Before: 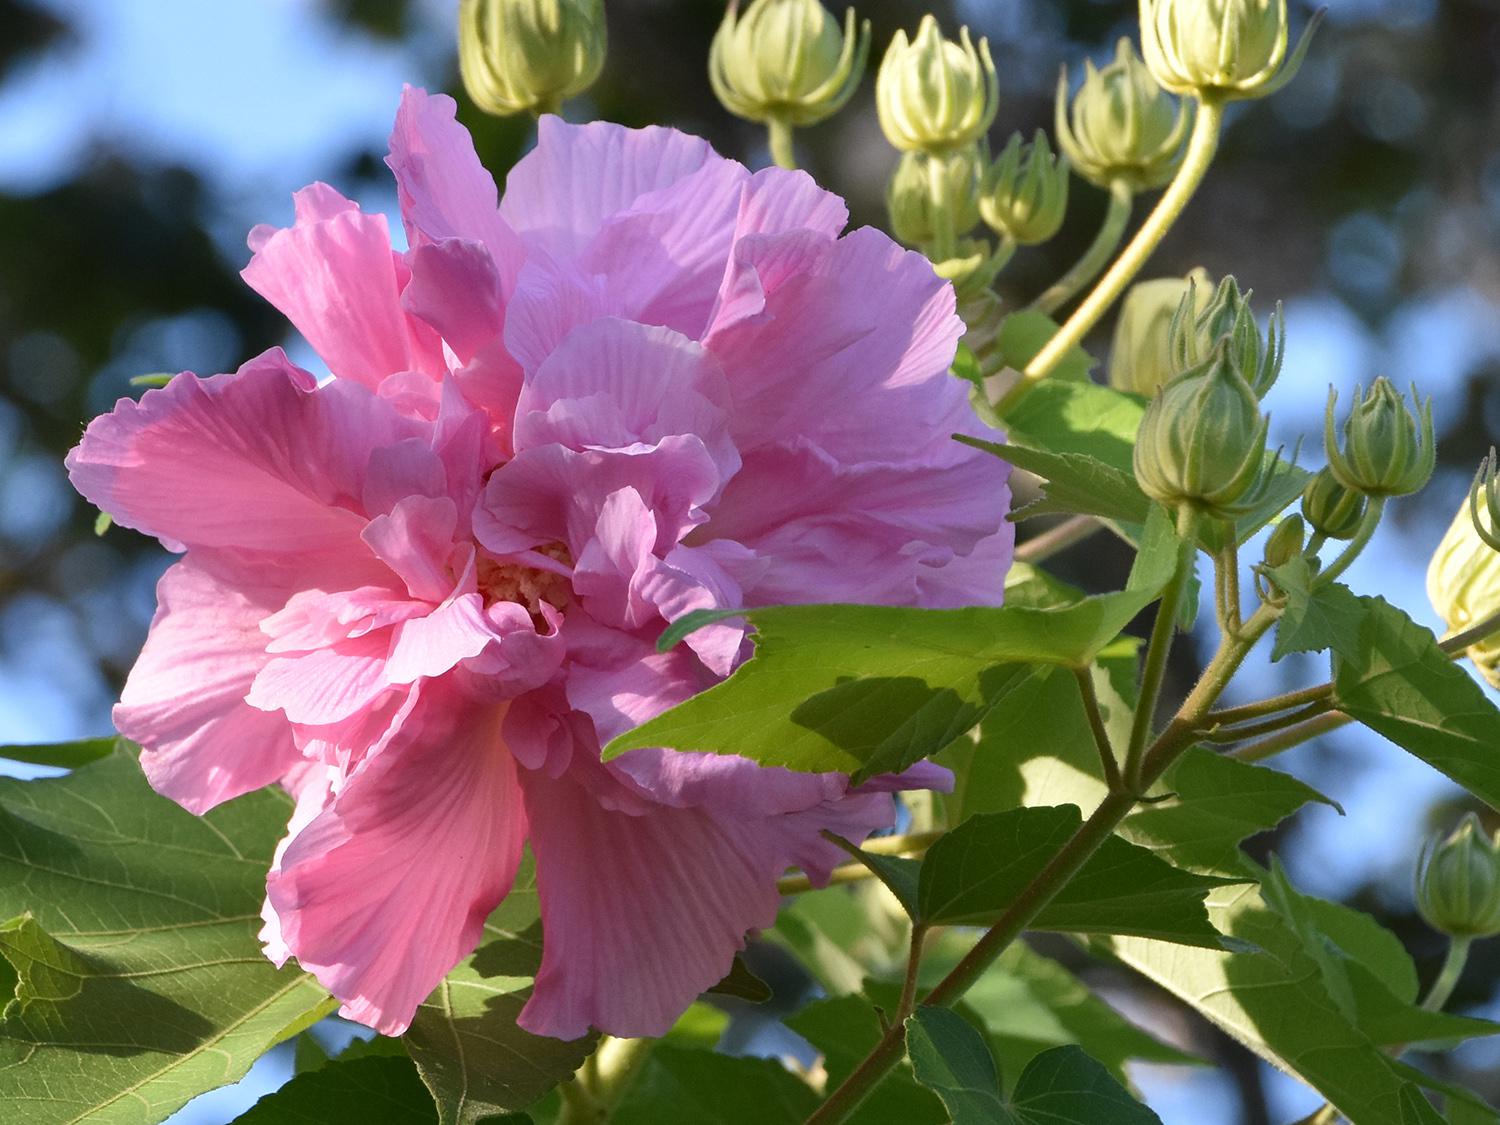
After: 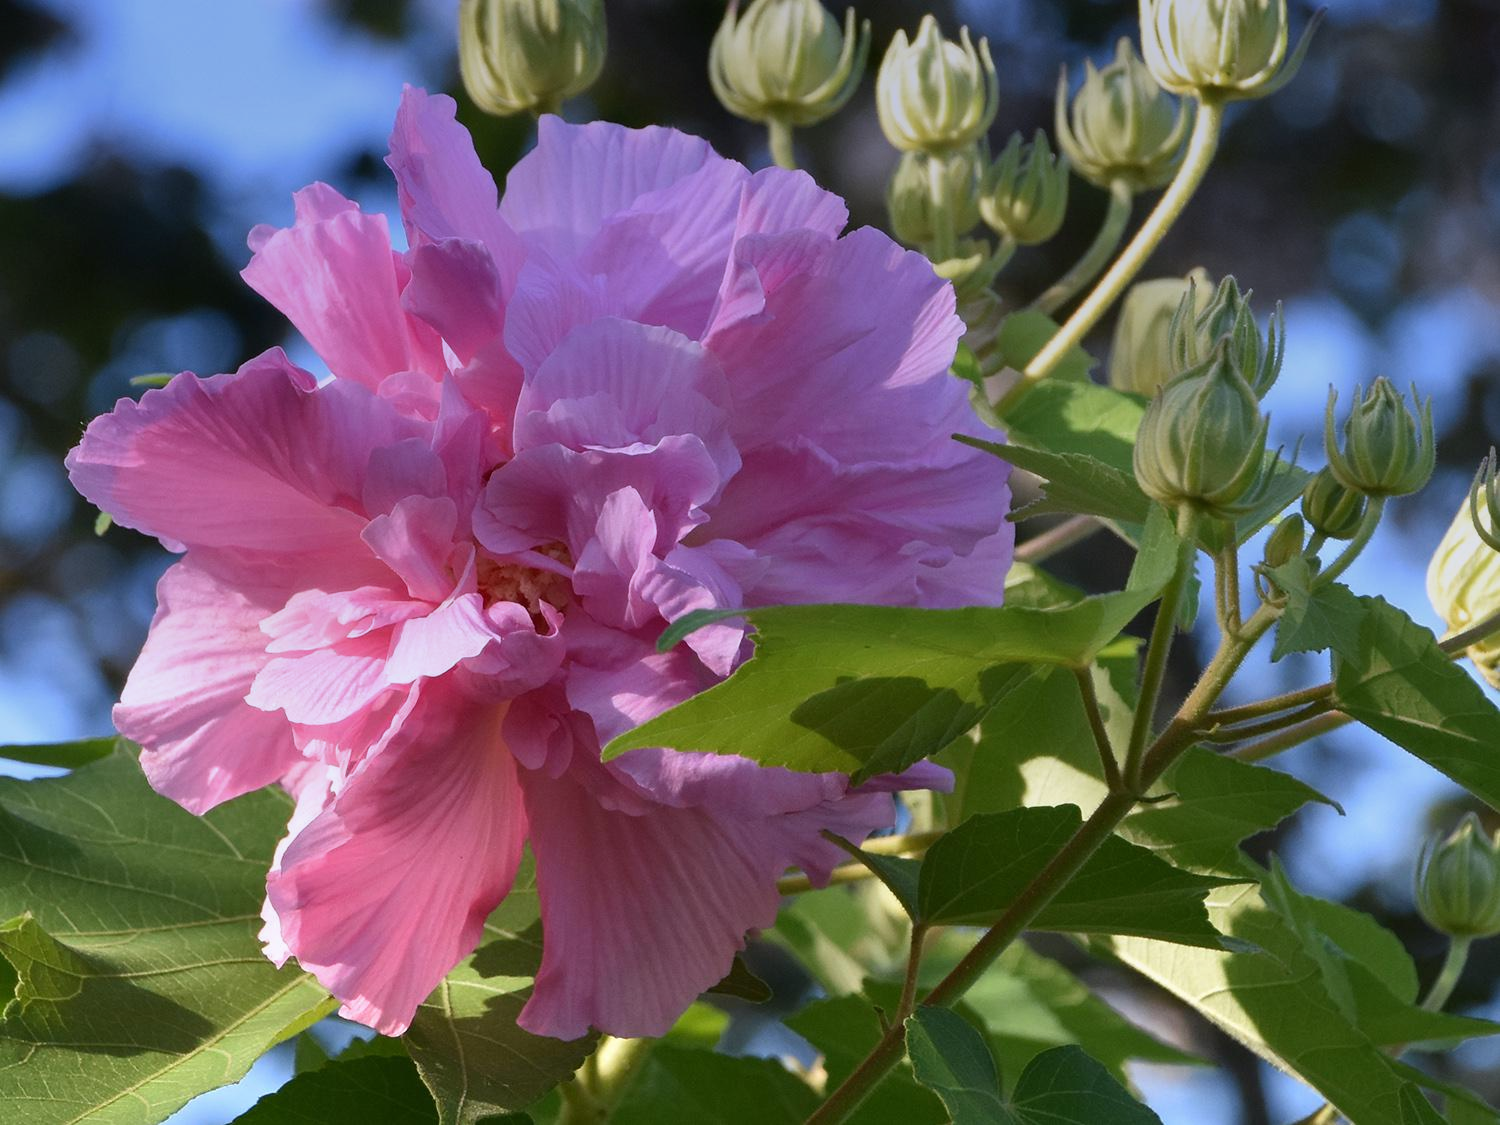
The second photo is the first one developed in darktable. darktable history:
exposure: exposure -0.01 EV, compensate highlight preservation false
graduated density: hue 238.83°, saturation 50%
